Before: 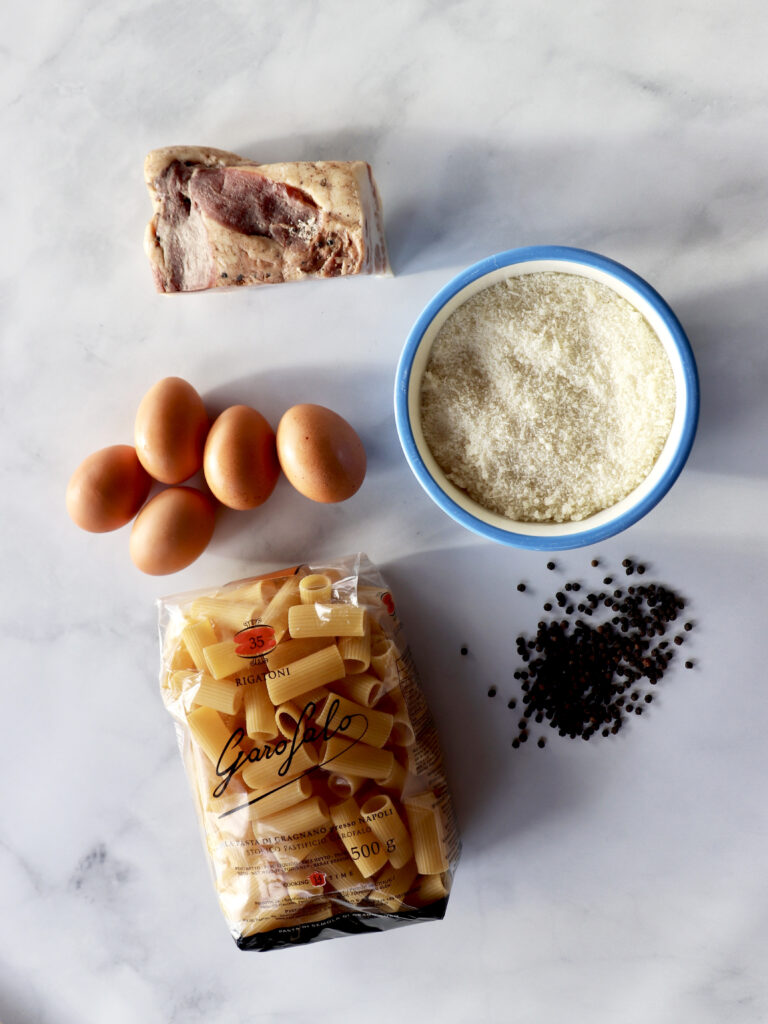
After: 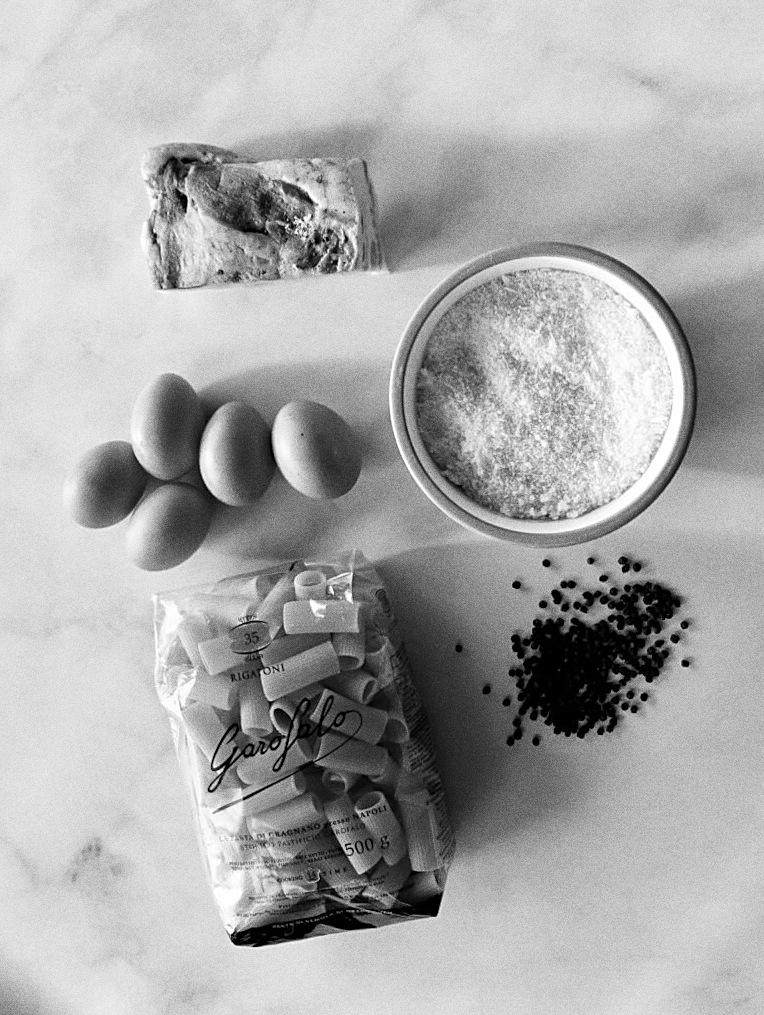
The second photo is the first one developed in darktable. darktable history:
rotate and perspective: rotation 0.192°, lens shift (horizontal) -0.015, crop left 0.005, crop right 0.996, crop top 0.006, crop bottom 0.99
sharpen: on, module defaults
grain: coarseness 0.09 ISO, strength 40%
monochrome: on, module defaults
